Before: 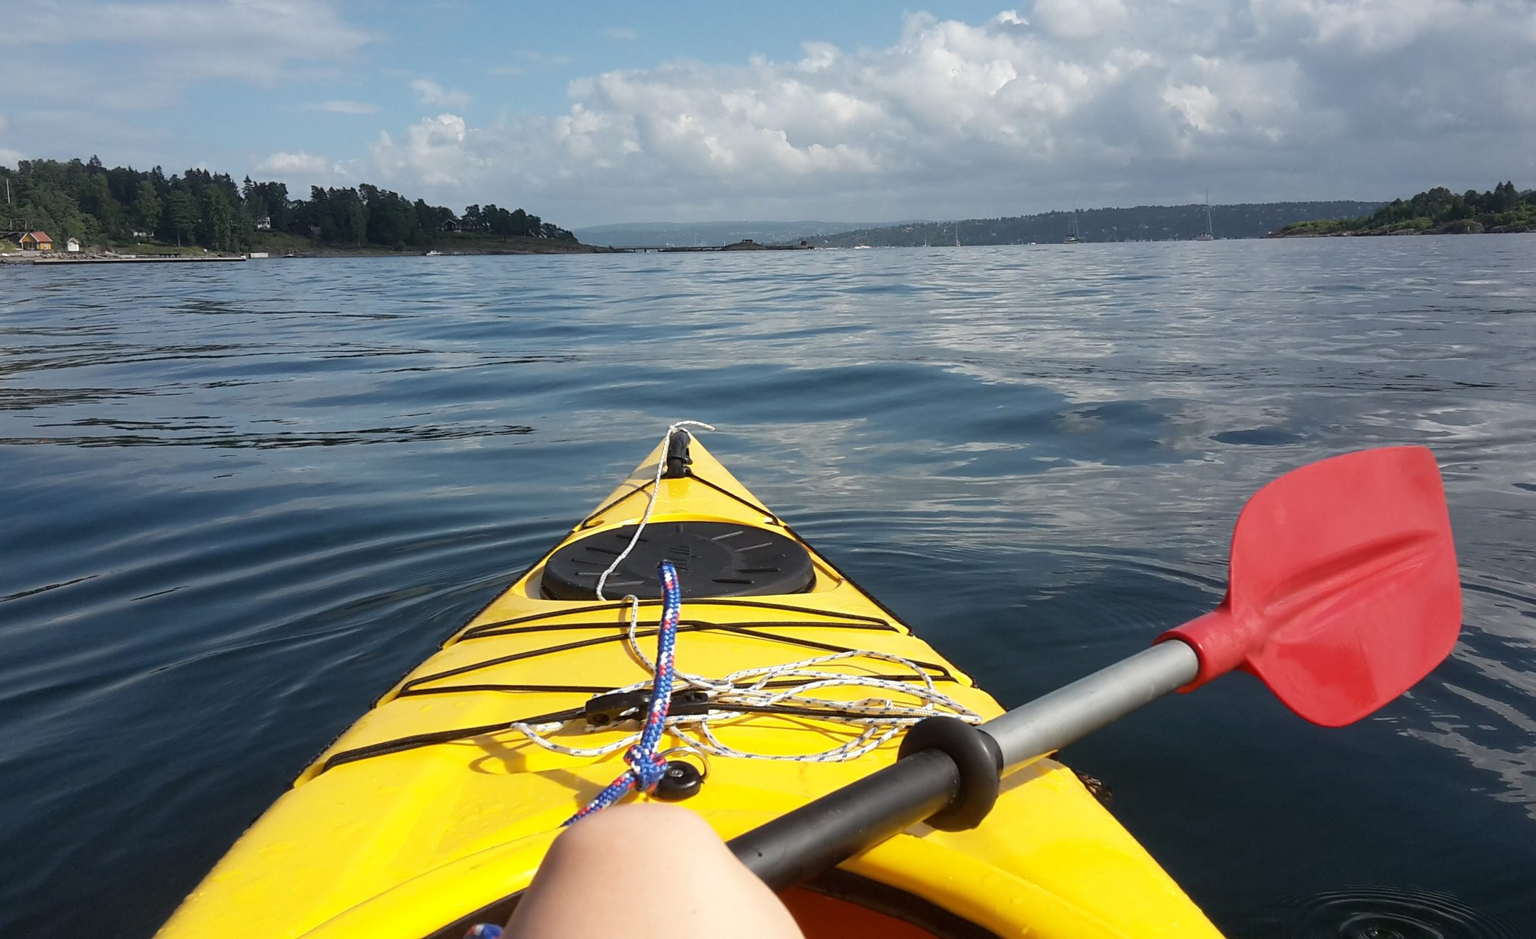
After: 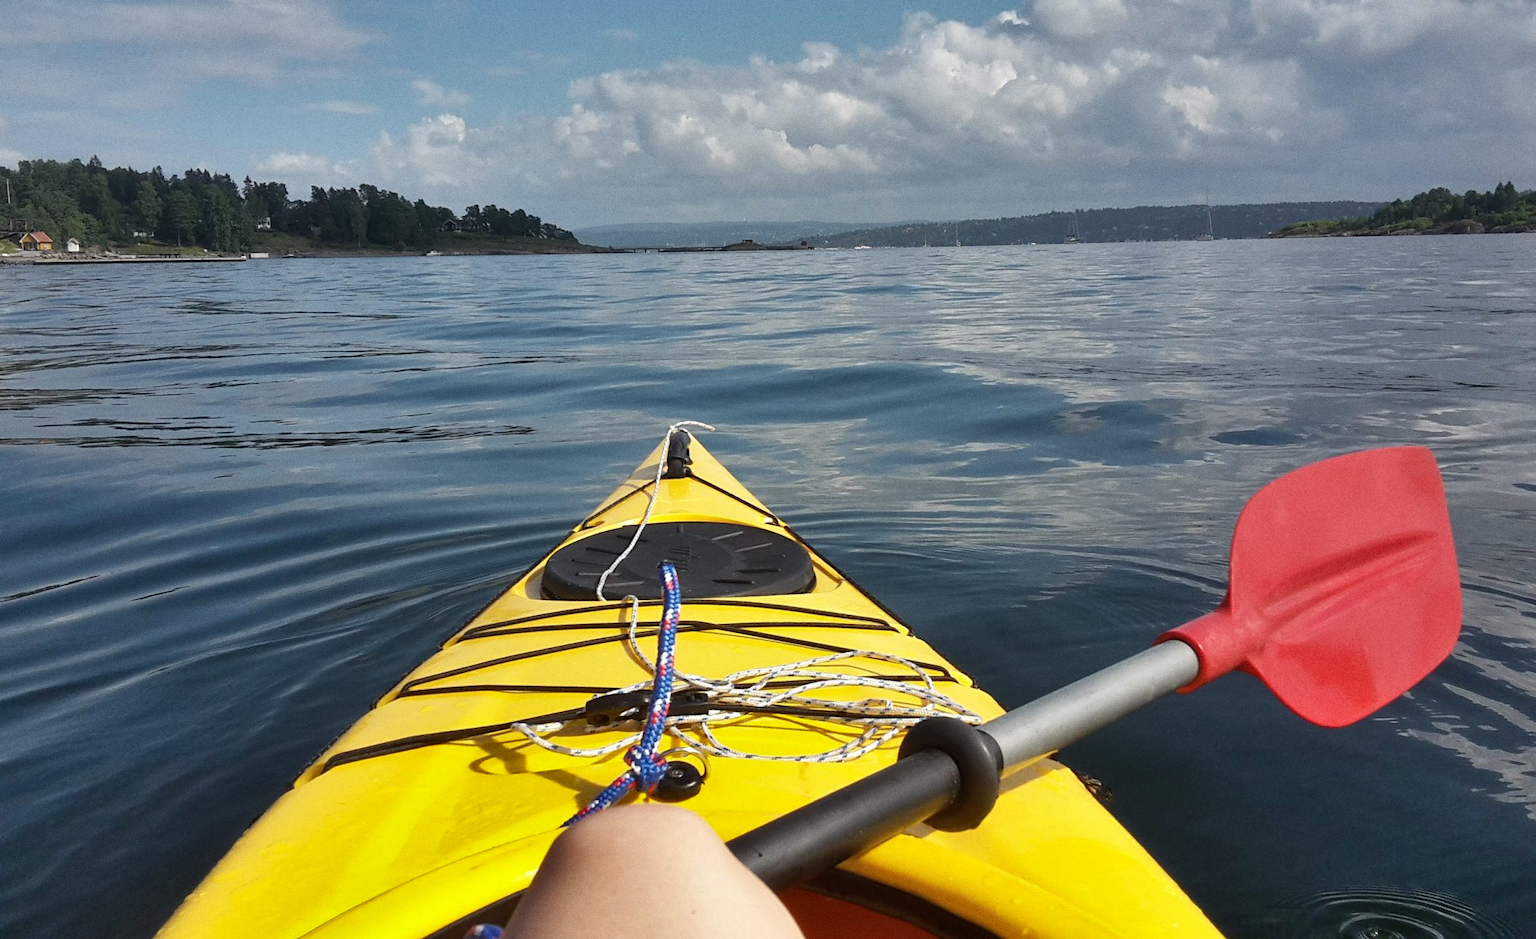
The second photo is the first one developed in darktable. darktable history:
grain: coarseness 0.47 ISO
shadows and highlights: radius 100.41, shadows 50.55, highlights -64.36, highlights color adjustment 49.82%, soften with gaussian
